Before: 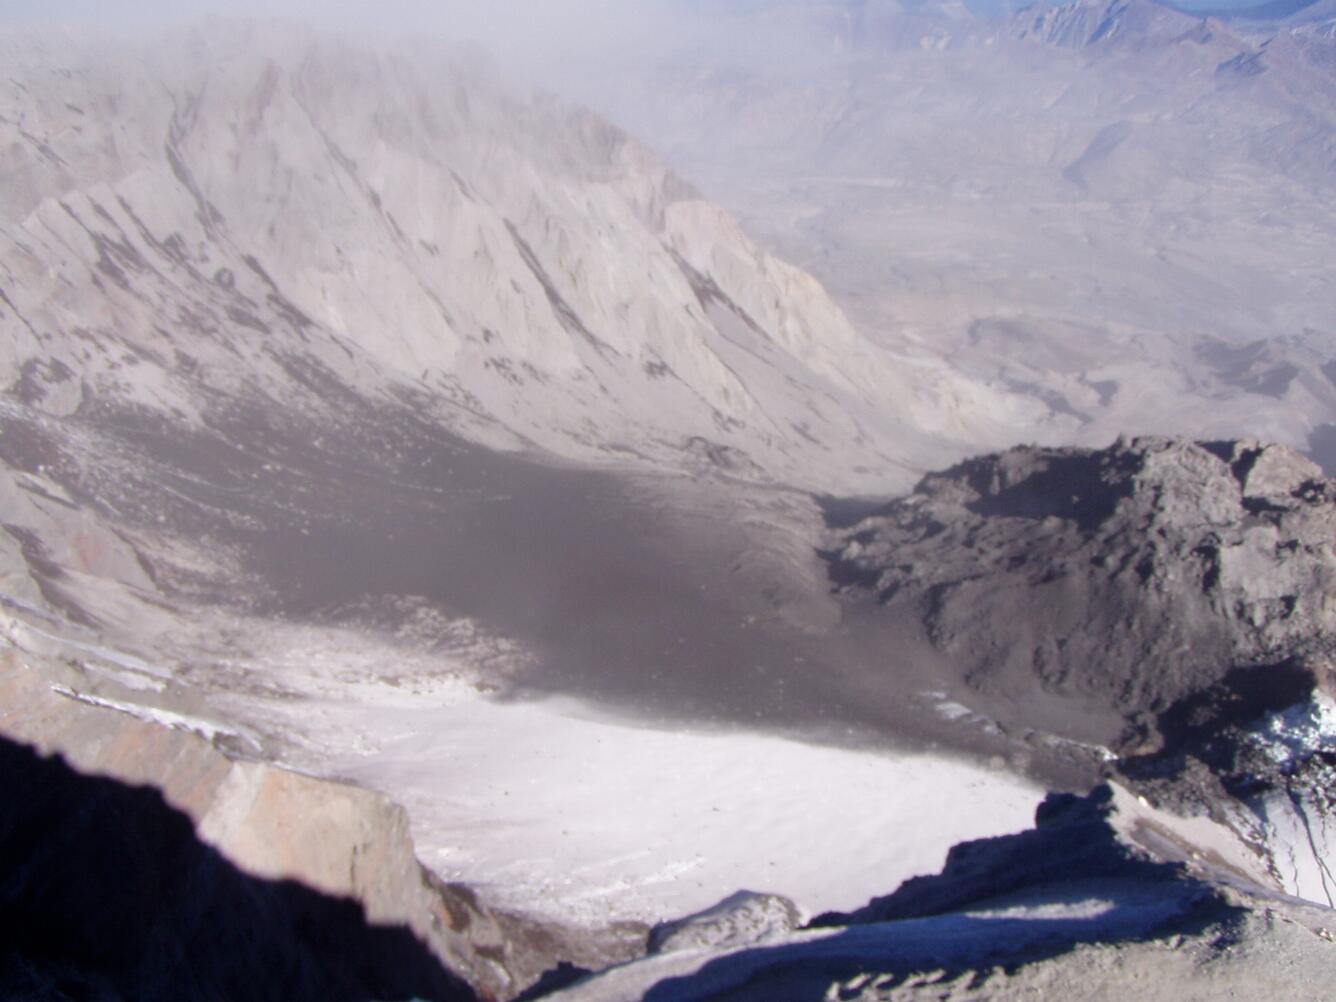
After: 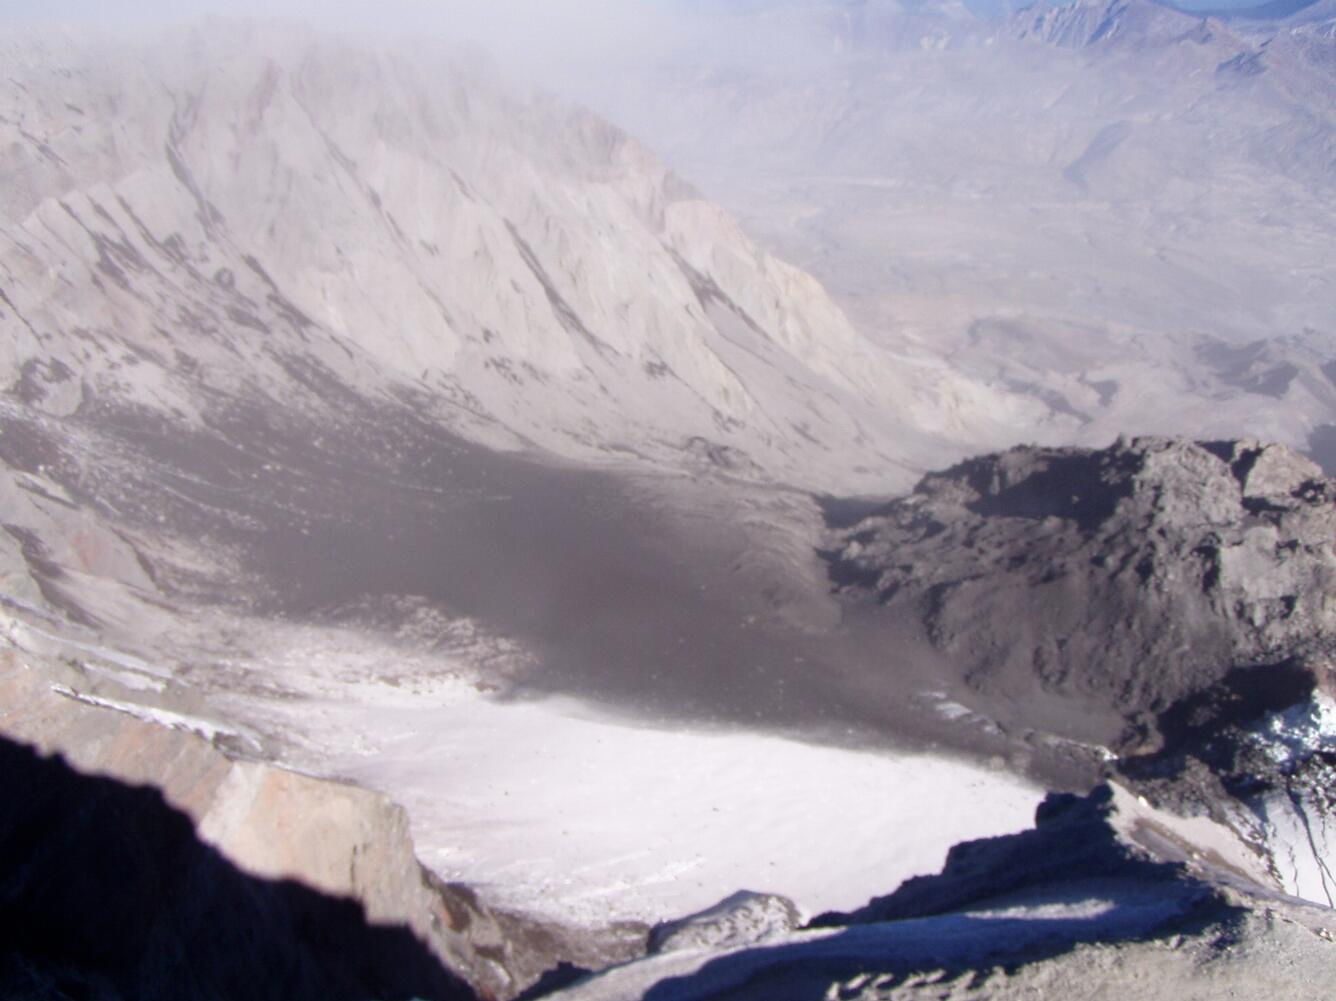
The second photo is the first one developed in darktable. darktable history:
crop: bottom 0.052%
shadows and highlights: shadows -0.878, highlights 41.78
